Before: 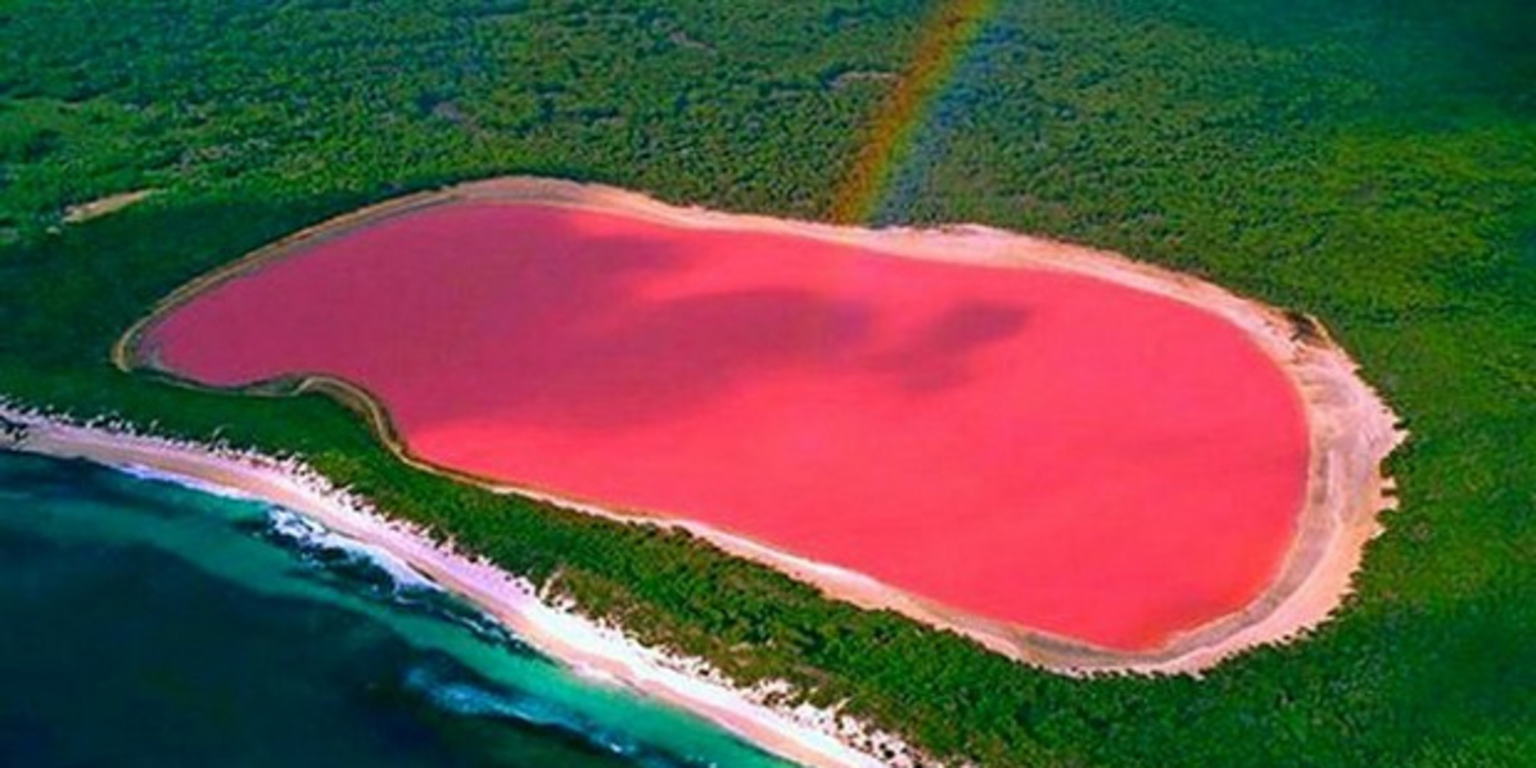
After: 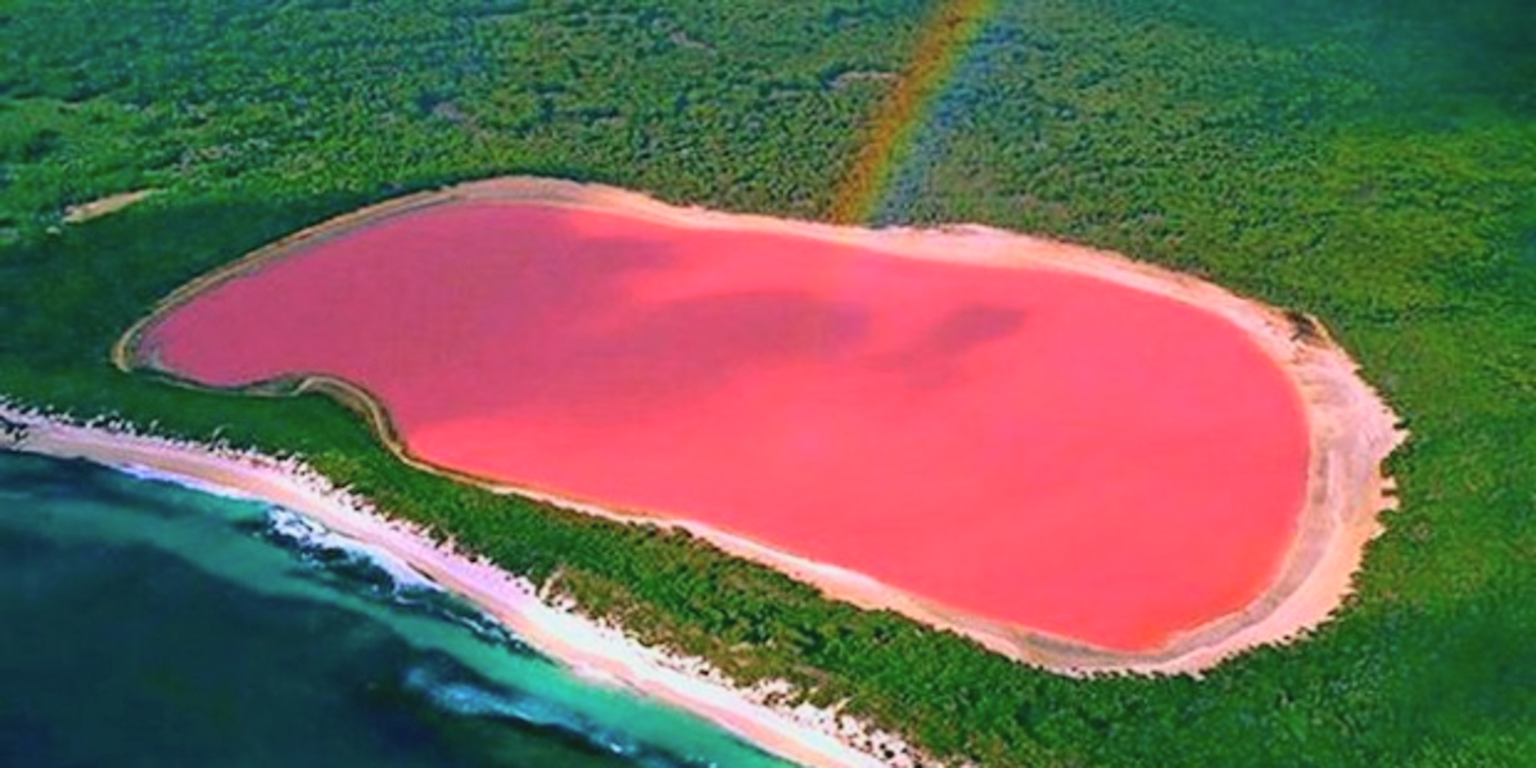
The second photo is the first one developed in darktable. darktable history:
tone curve: curves: ch0 [(0, 0.047) (0.199, 0.263) (0.47, 0.555) (0.805, 0.839) (1, 0.962)], color space Lab, independent channels, preserve colors none
